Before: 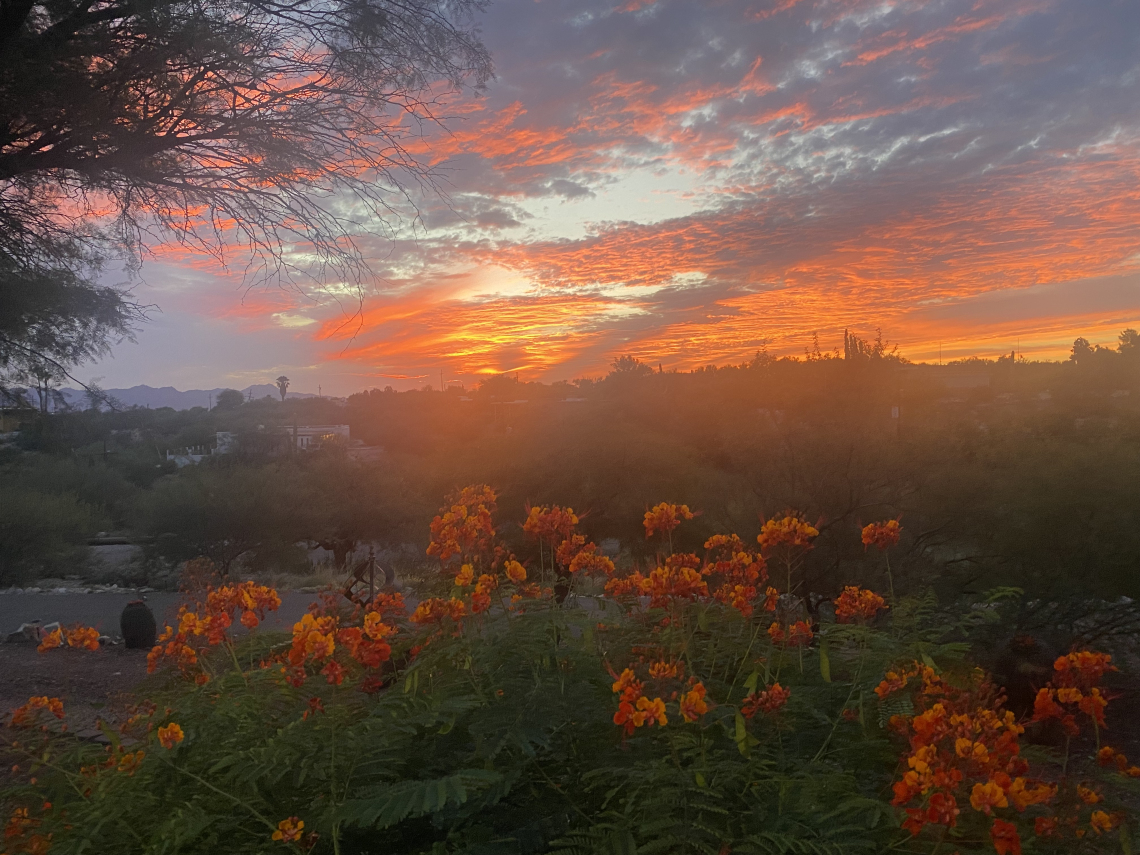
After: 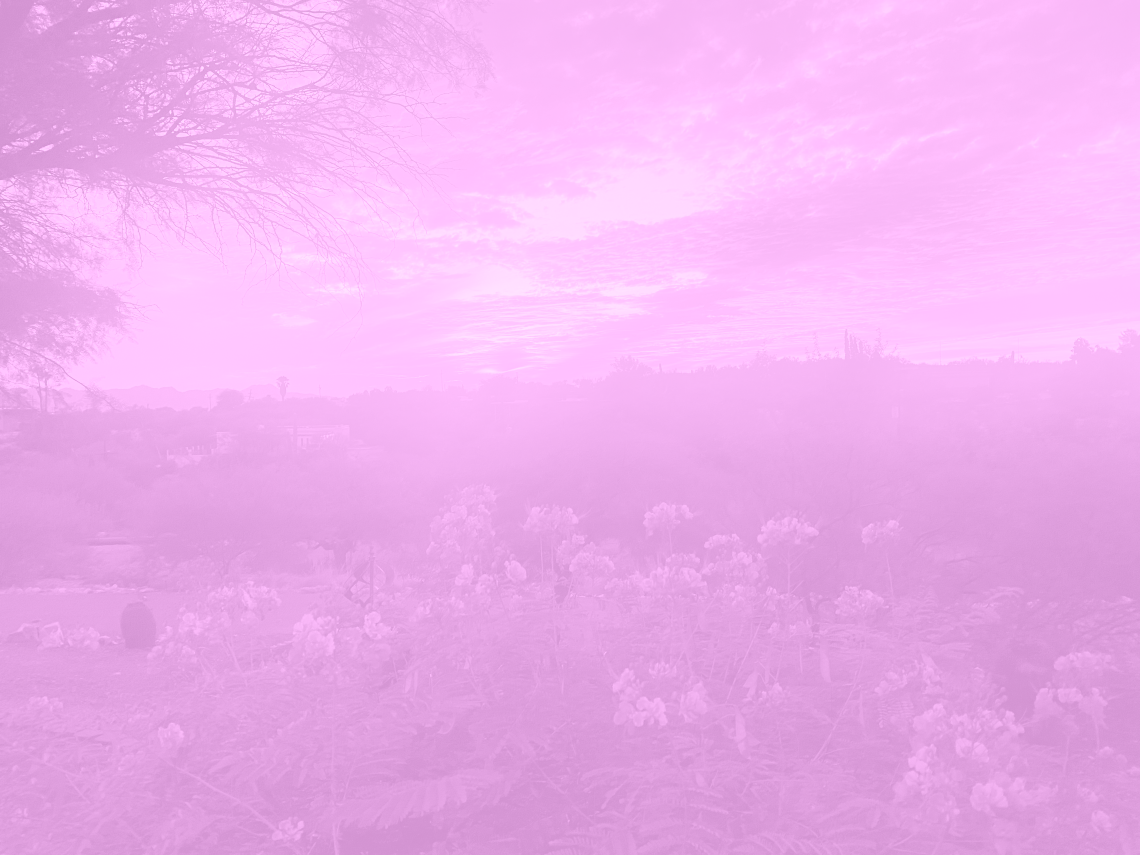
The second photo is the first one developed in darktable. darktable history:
rotate and perspective: crop left 0, crop top 0
colorize: hue 331.2°, saturation 75%, source mix 30.28%, lightness 70.52%, version 1
